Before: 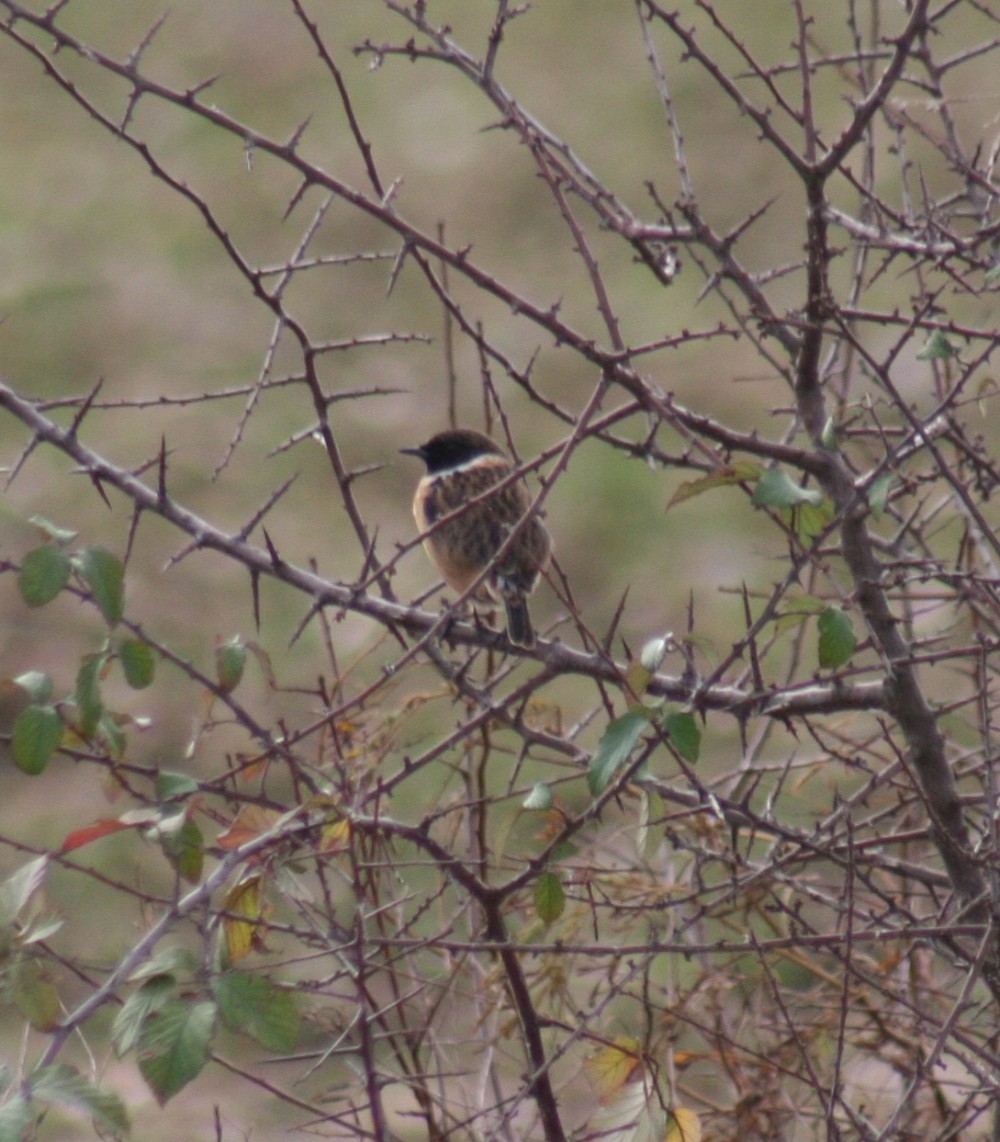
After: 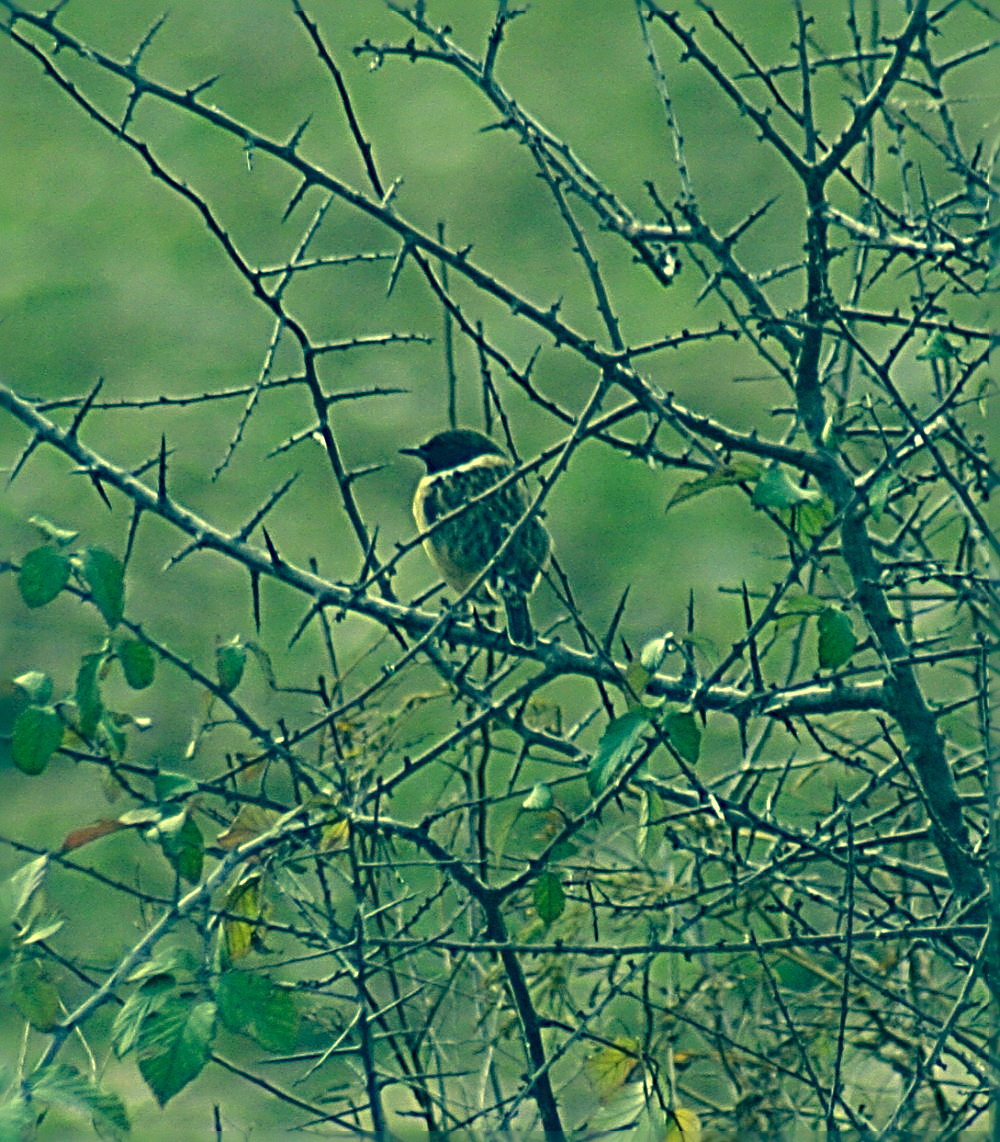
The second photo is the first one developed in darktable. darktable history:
color correction: highlights a* -15.58, highlights b* 40, shadows a* -40, shadows b* -26.18
sharpen: radius 4.001, amount 2
